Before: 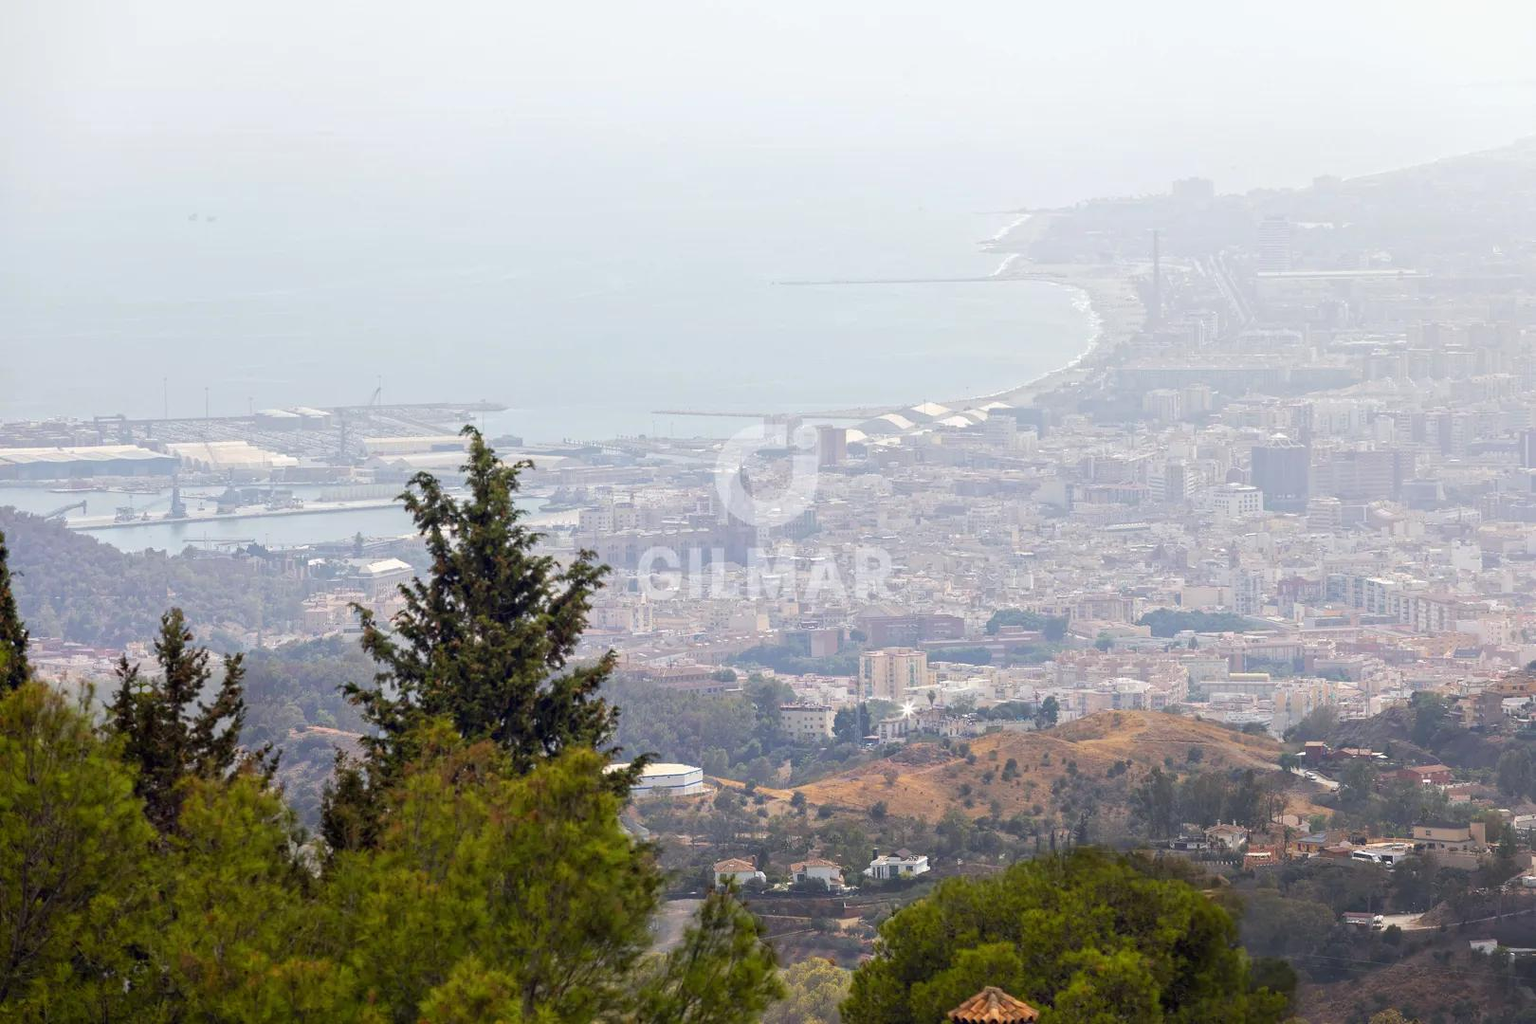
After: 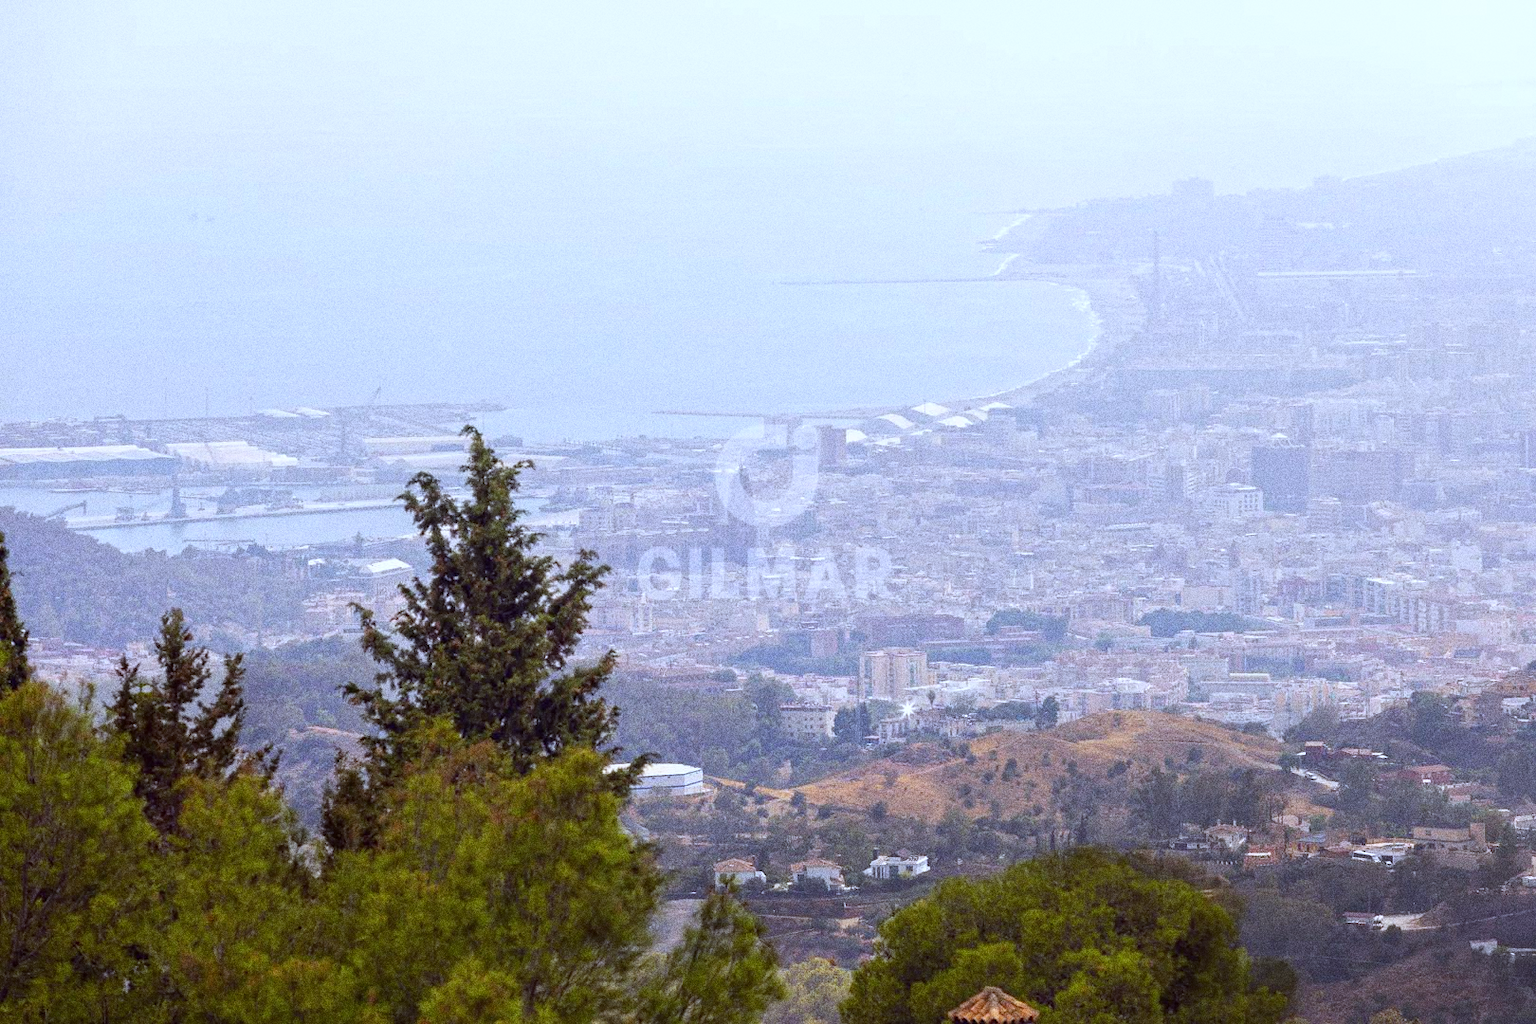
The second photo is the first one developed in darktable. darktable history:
grain: strength 49.07%
color balance: mode lift, gamma, gain (sRGB), lift [1, 1.049, 1, 1]
white balance: red 0.948, green 1.02, blue 1.176
